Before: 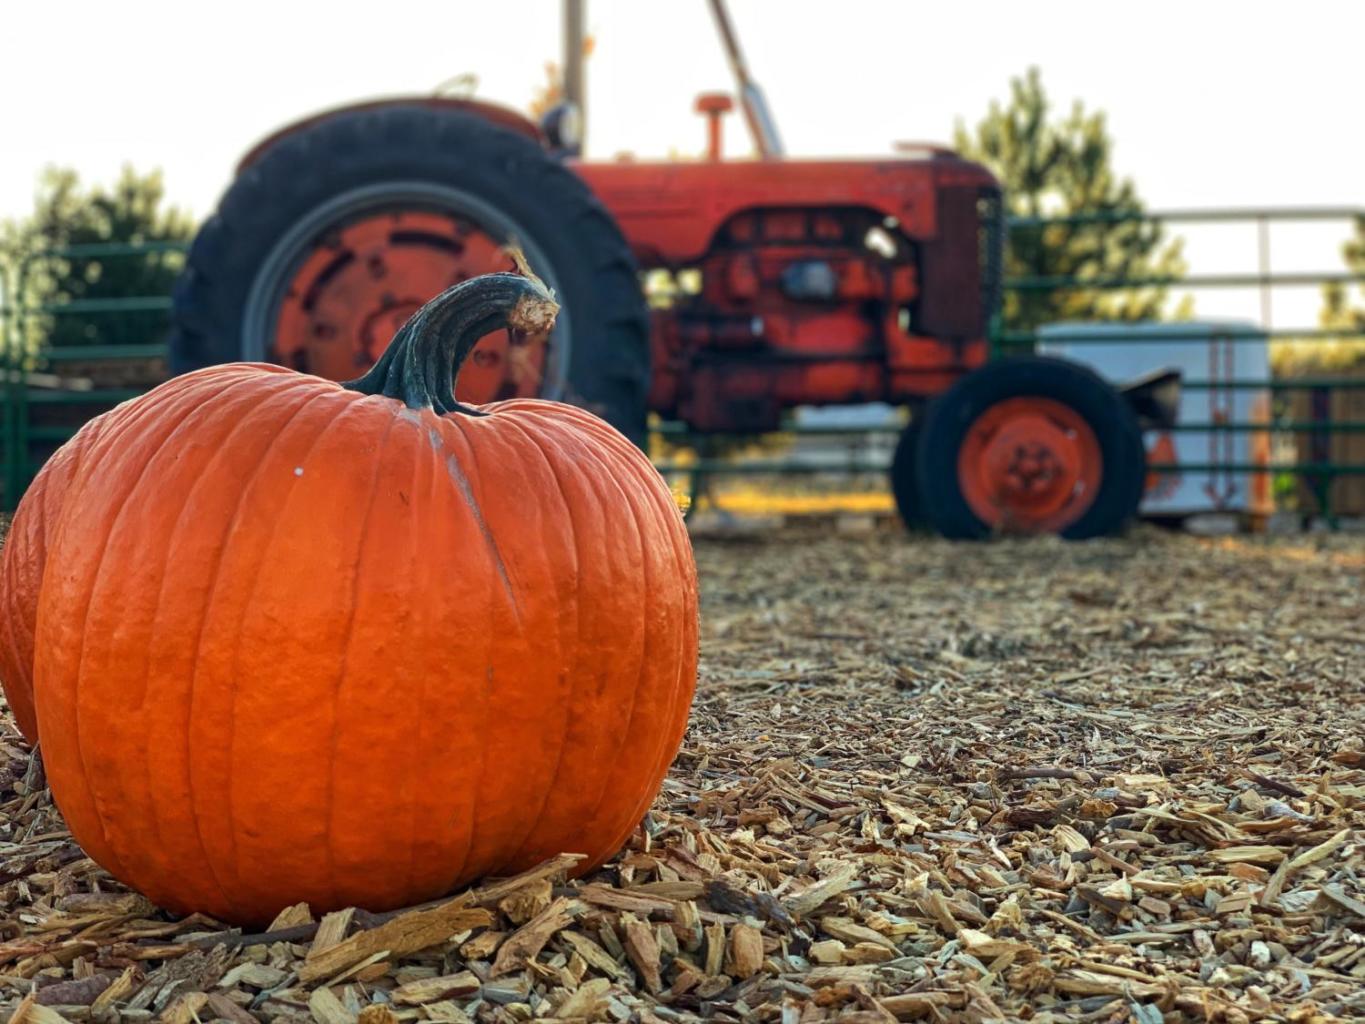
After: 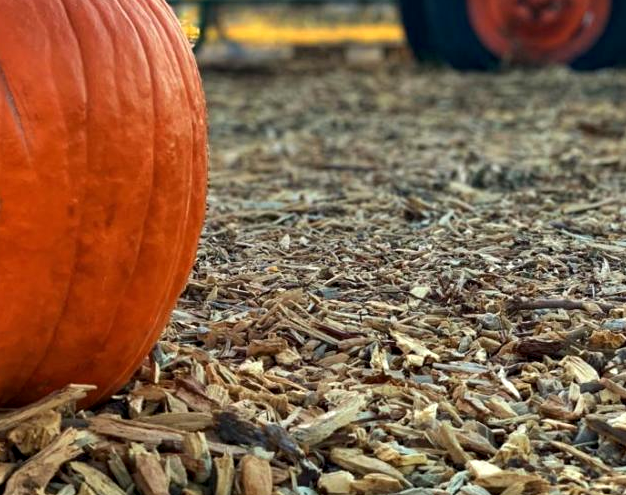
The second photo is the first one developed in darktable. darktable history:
crop: left 35.976%, top 45.819%, right 18.162%, bottom 5.807%
contrast equalizer: octaves 7, y [[0.6 ×6], [0.55 ×6], [0 ×6], [0 ×6], [0 ×6]], mix 0.35
